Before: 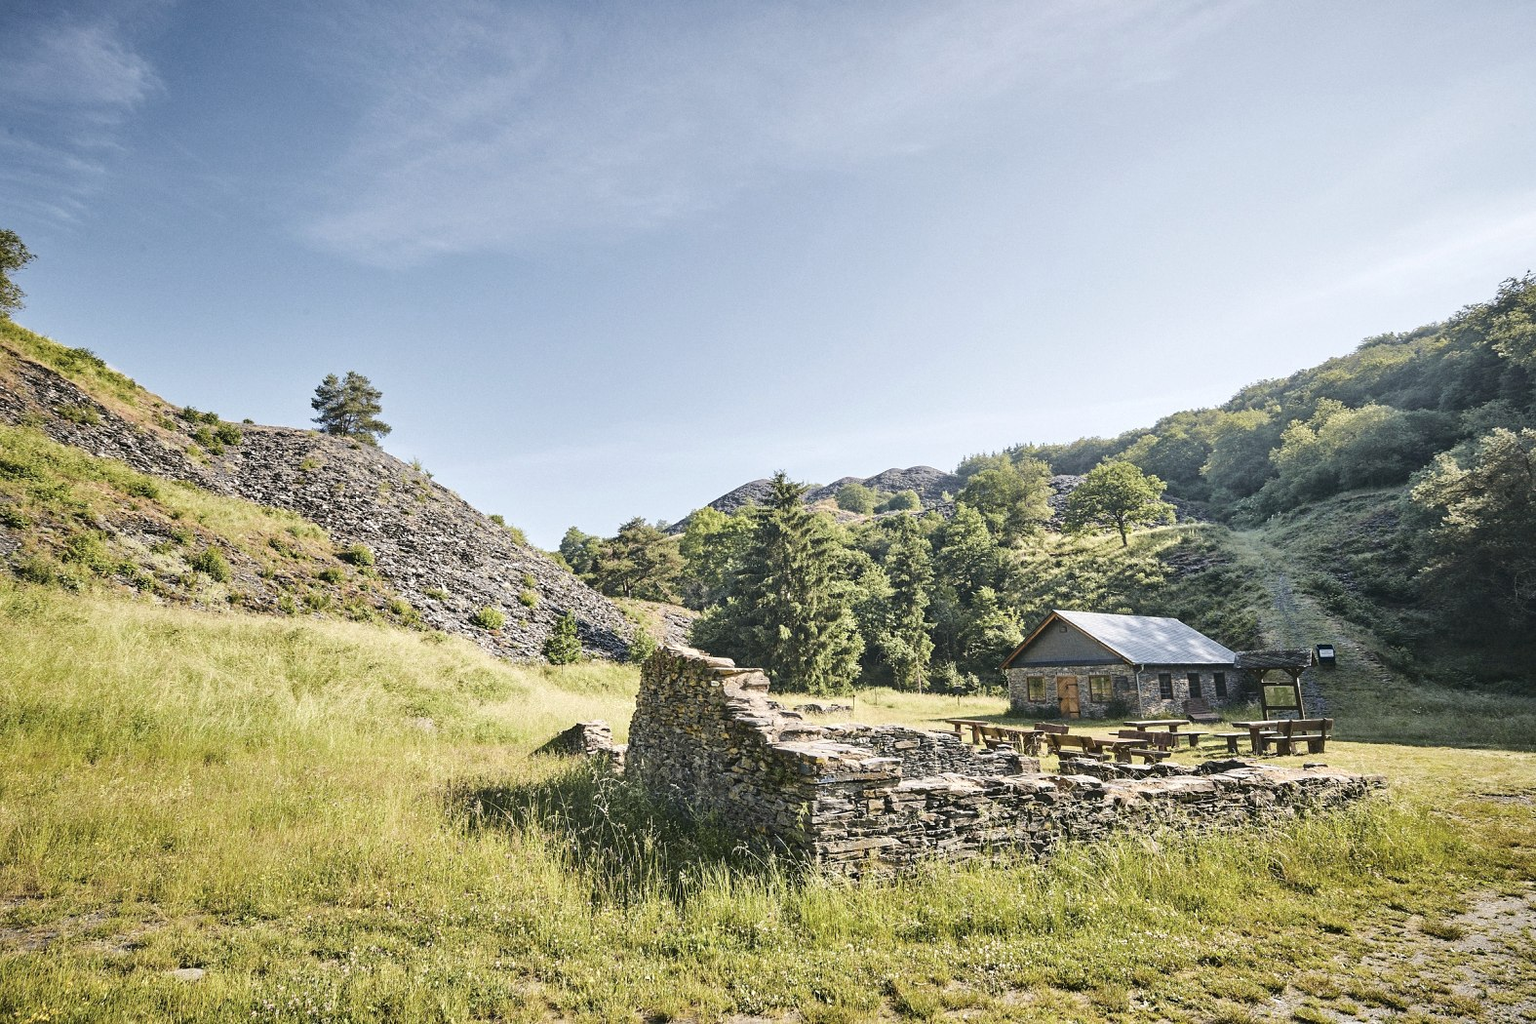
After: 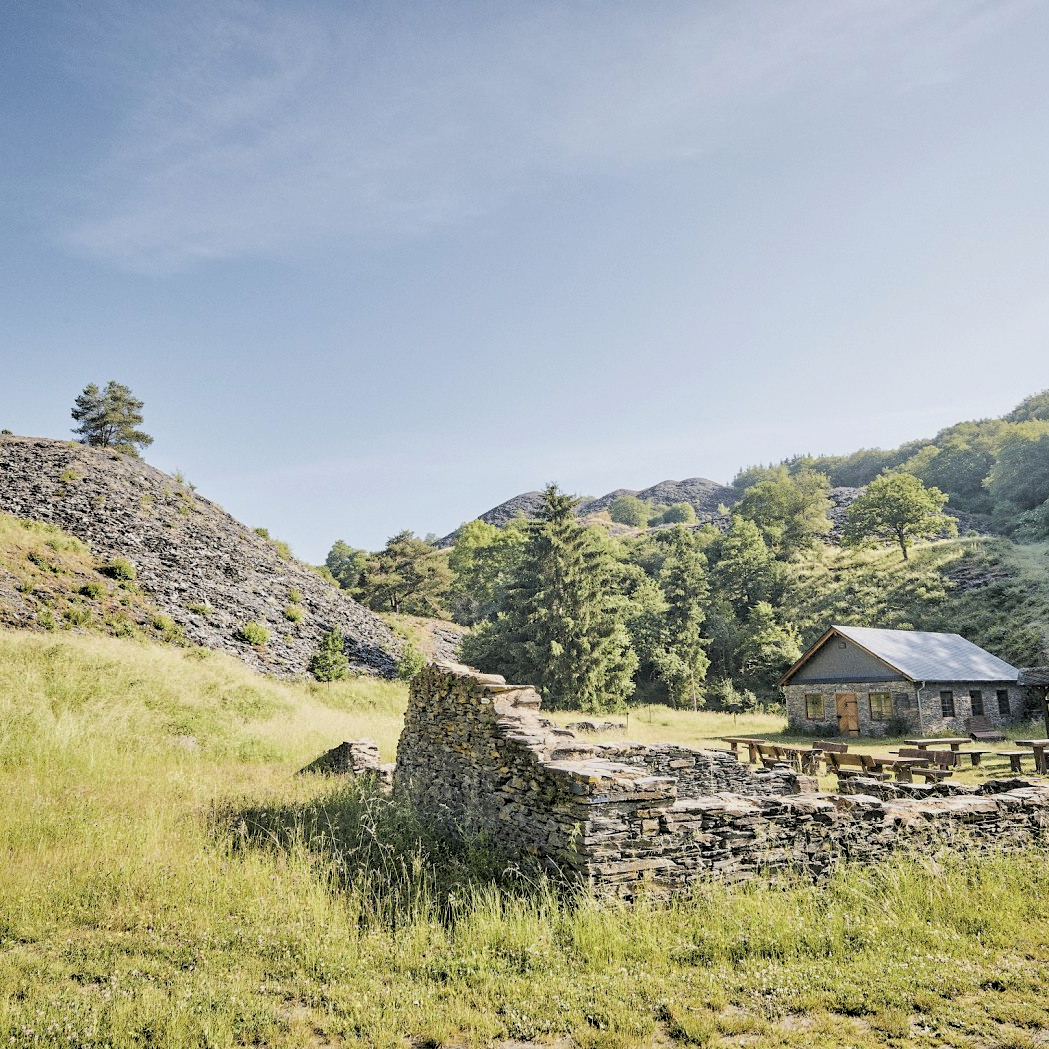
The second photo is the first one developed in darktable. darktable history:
crop and rotate: left 15.754%, right 17.579%
rgb levels: preserve colors sum RGB, levels [[0.038, 0.433, 0.934], [0, 0.5, 1], [0, 0.5, 1]]
